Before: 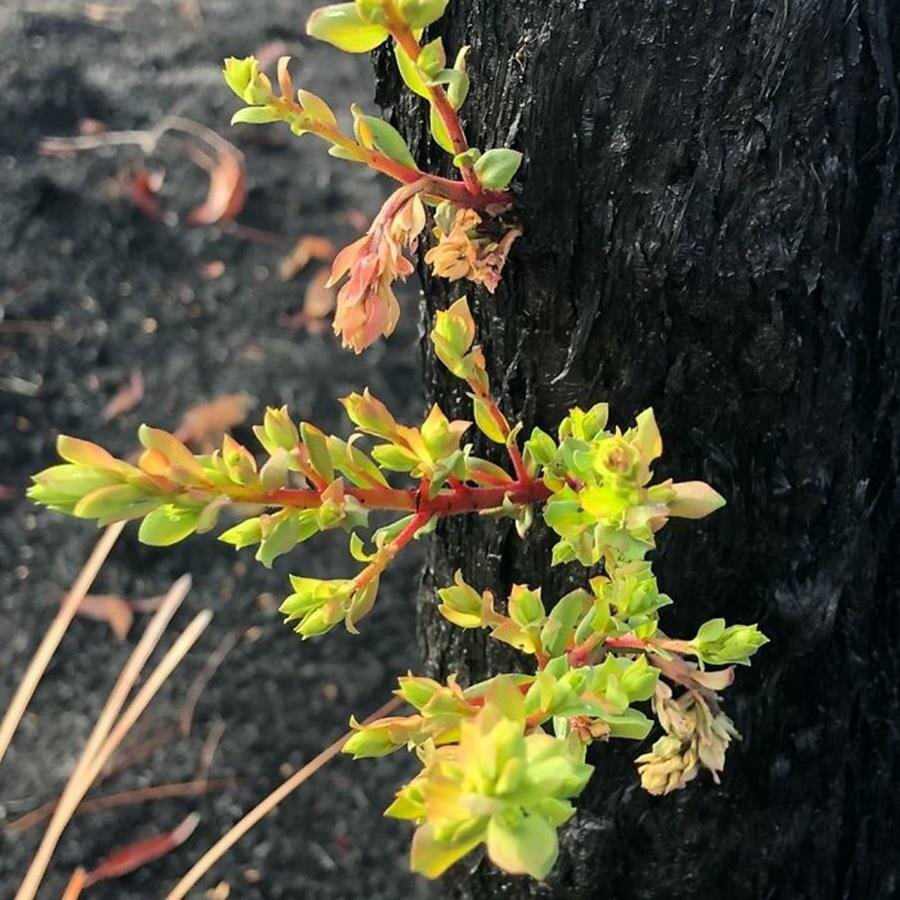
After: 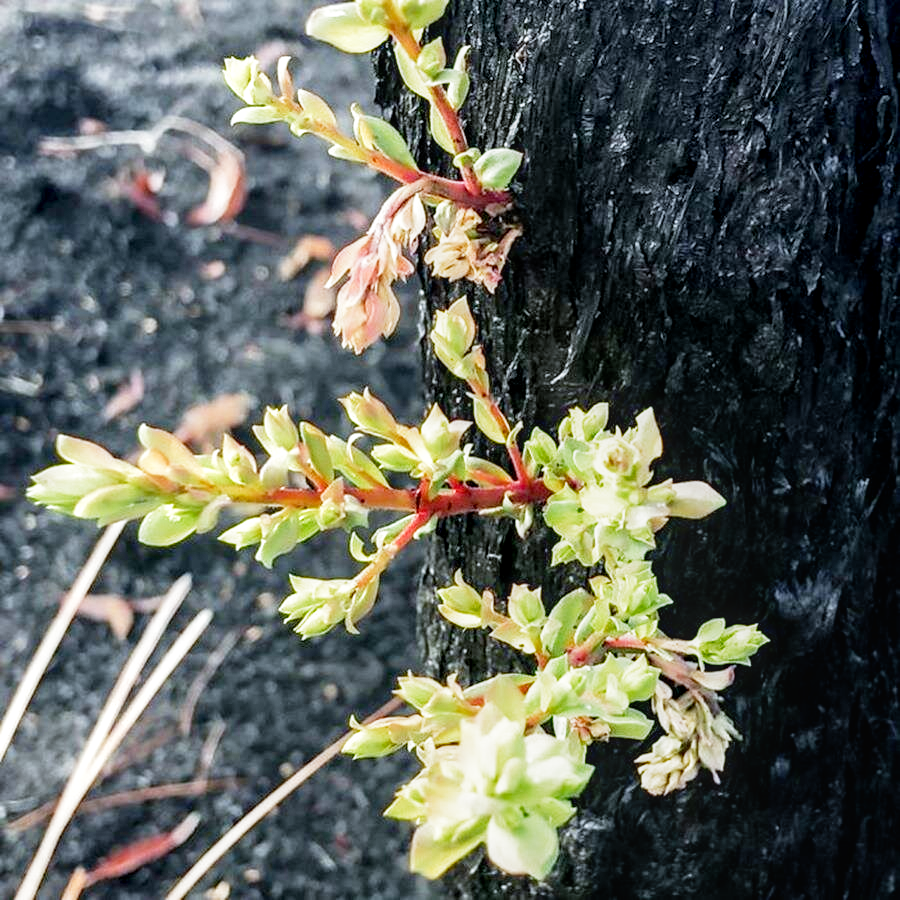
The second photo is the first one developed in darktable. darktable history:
filmic rgb: middle gray luminance 9.23%, black relative exposure -10.55 EV, white relative exposure 3.45 EV, threshold 6 EV, target black luminance 0%, hardness 5.98, latitude 59.69%, contrast 1.087, highlights saturation mix 5%, shadows ↔ highlights balance 29.23%, add noise in highlights 0, preserve chrominance no, color science v3 (2019), use custom middle-gray values true, iterations of high-quality reconstruction 0, contrast in highlights soft, enable highlight reconstruction true
white balance: red 0.924, blue 1.095
local contrast: detail 130%
